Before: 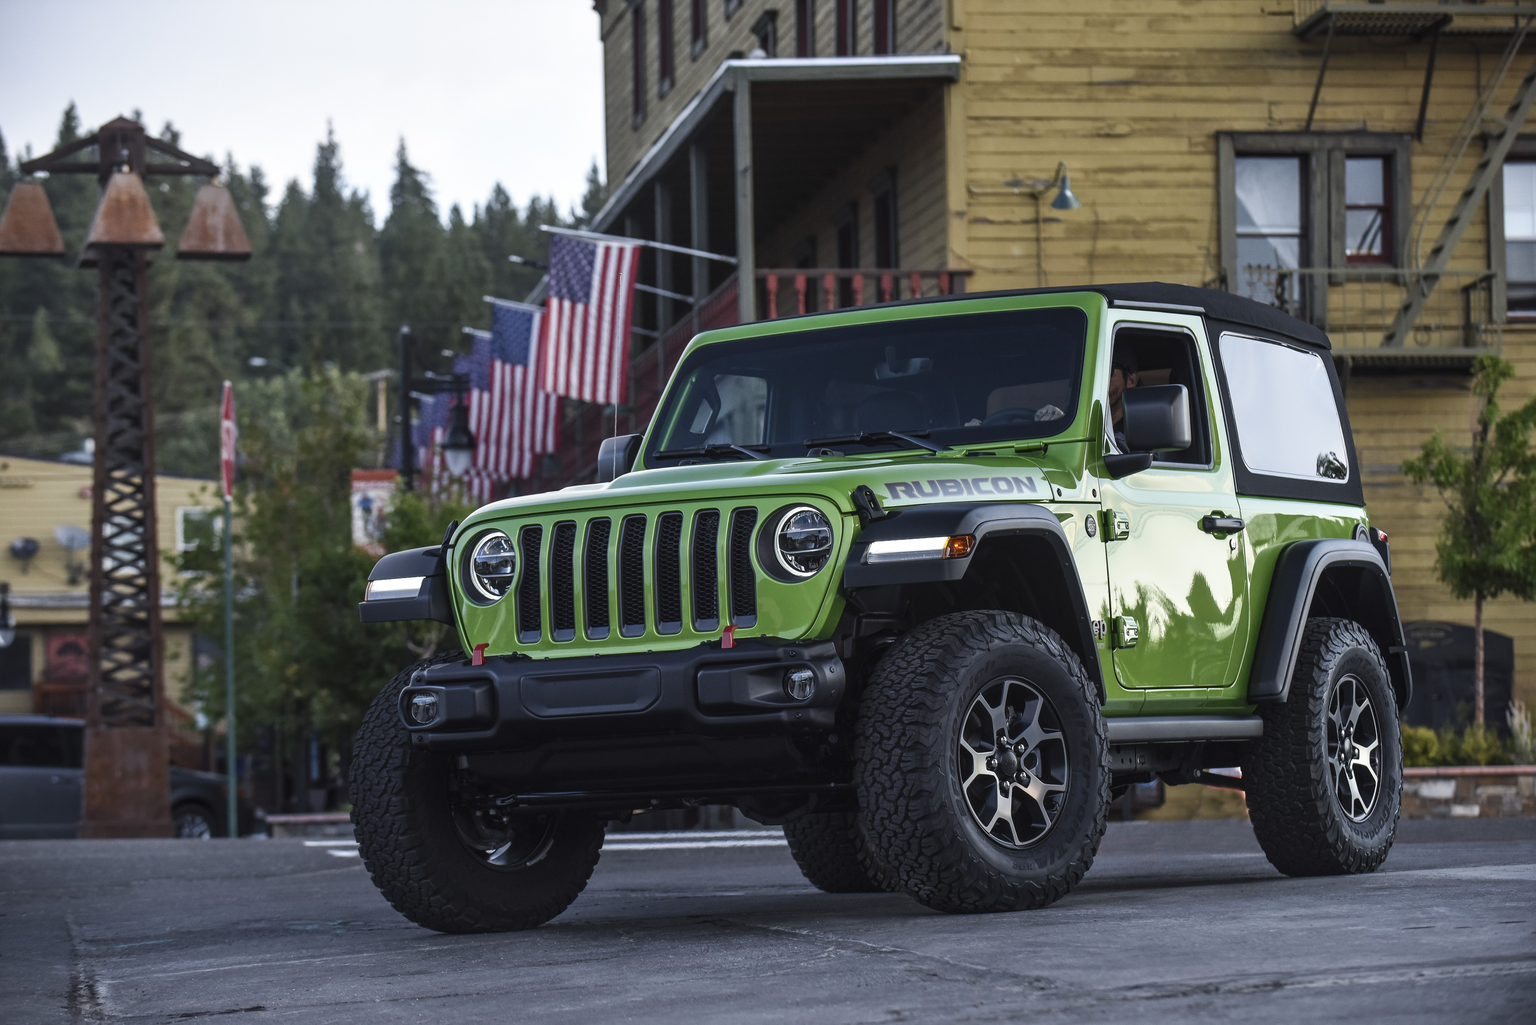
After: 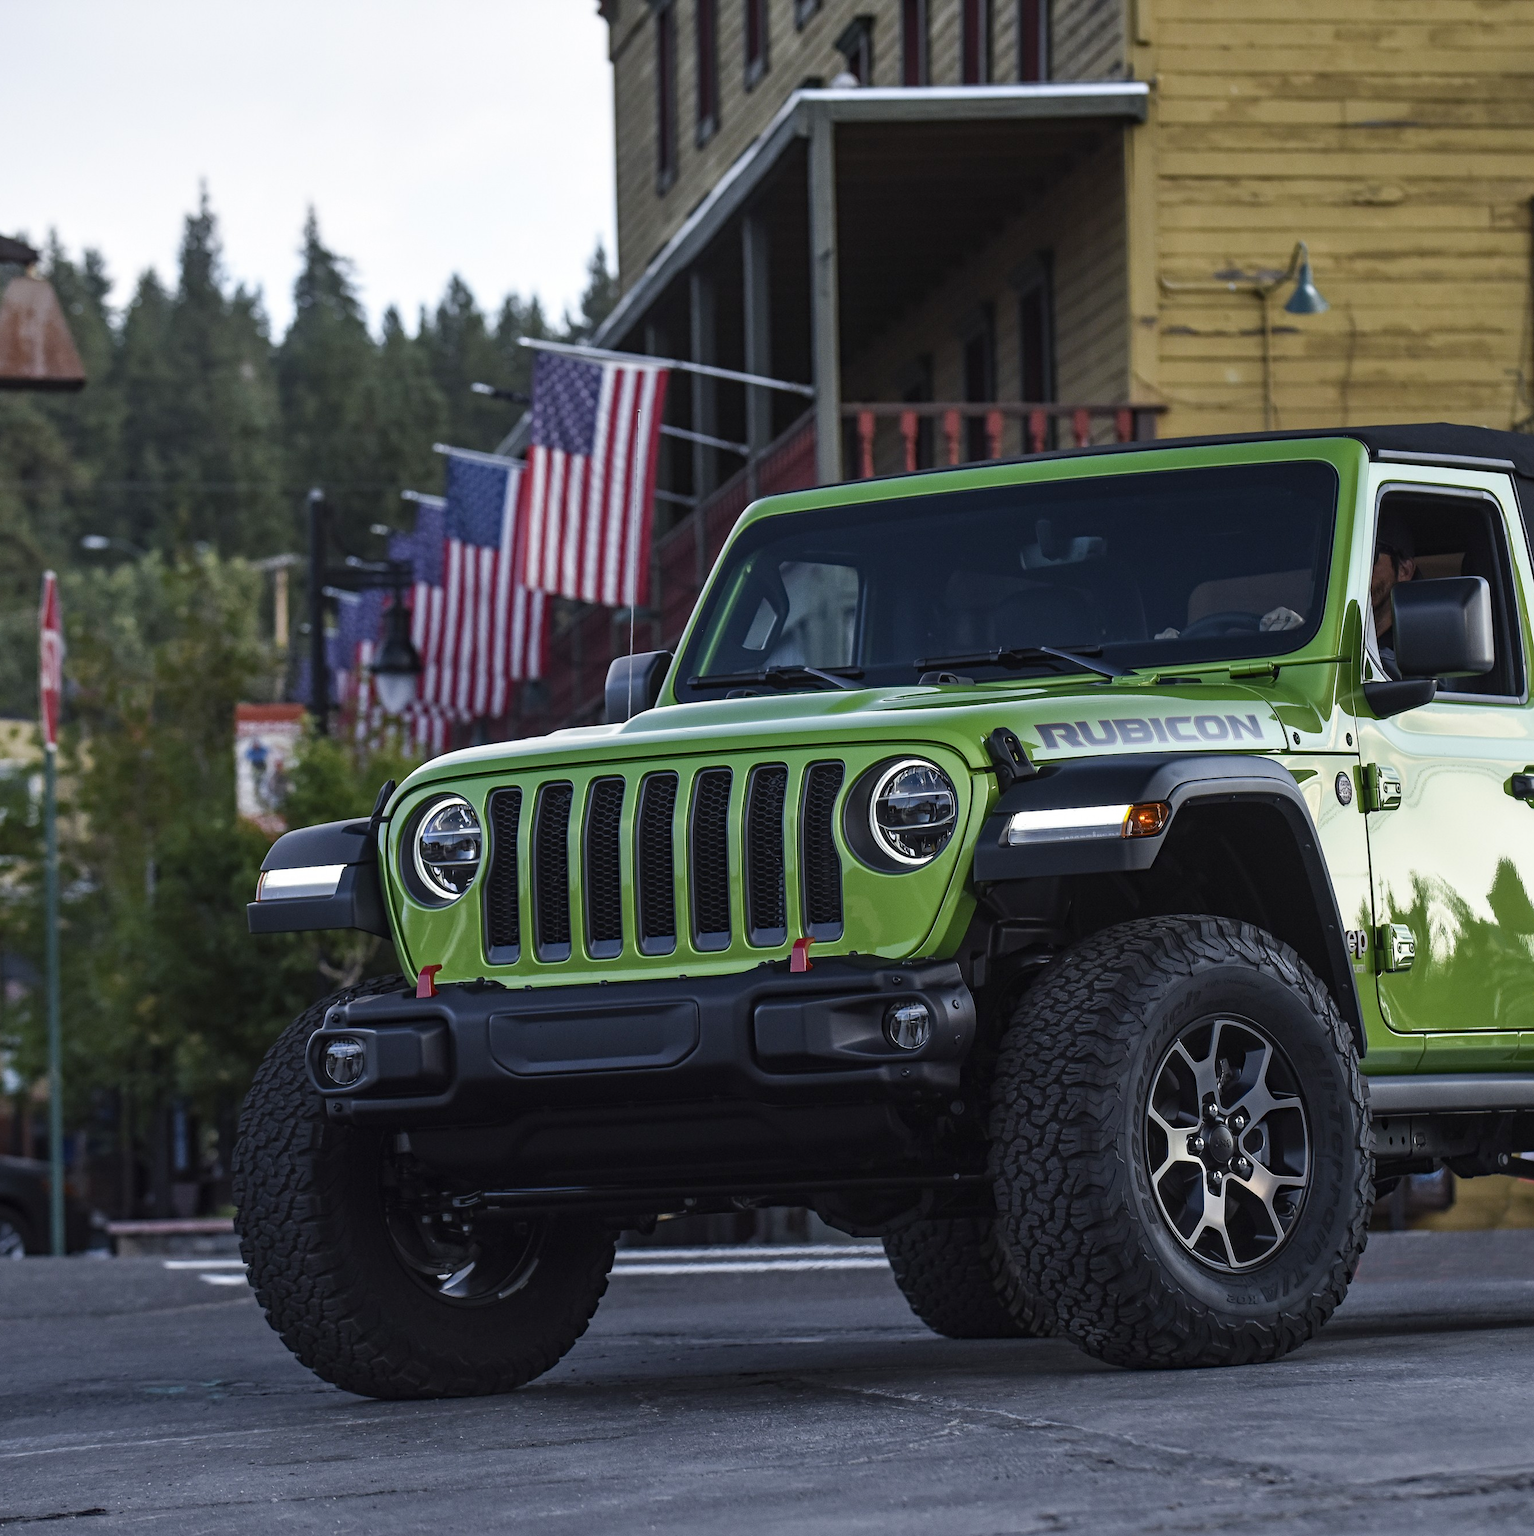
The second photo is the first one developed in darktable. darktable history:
crop and rotate: left 12.673%, right 20.66%
haze removal: compatibility mode true, adaptive false
